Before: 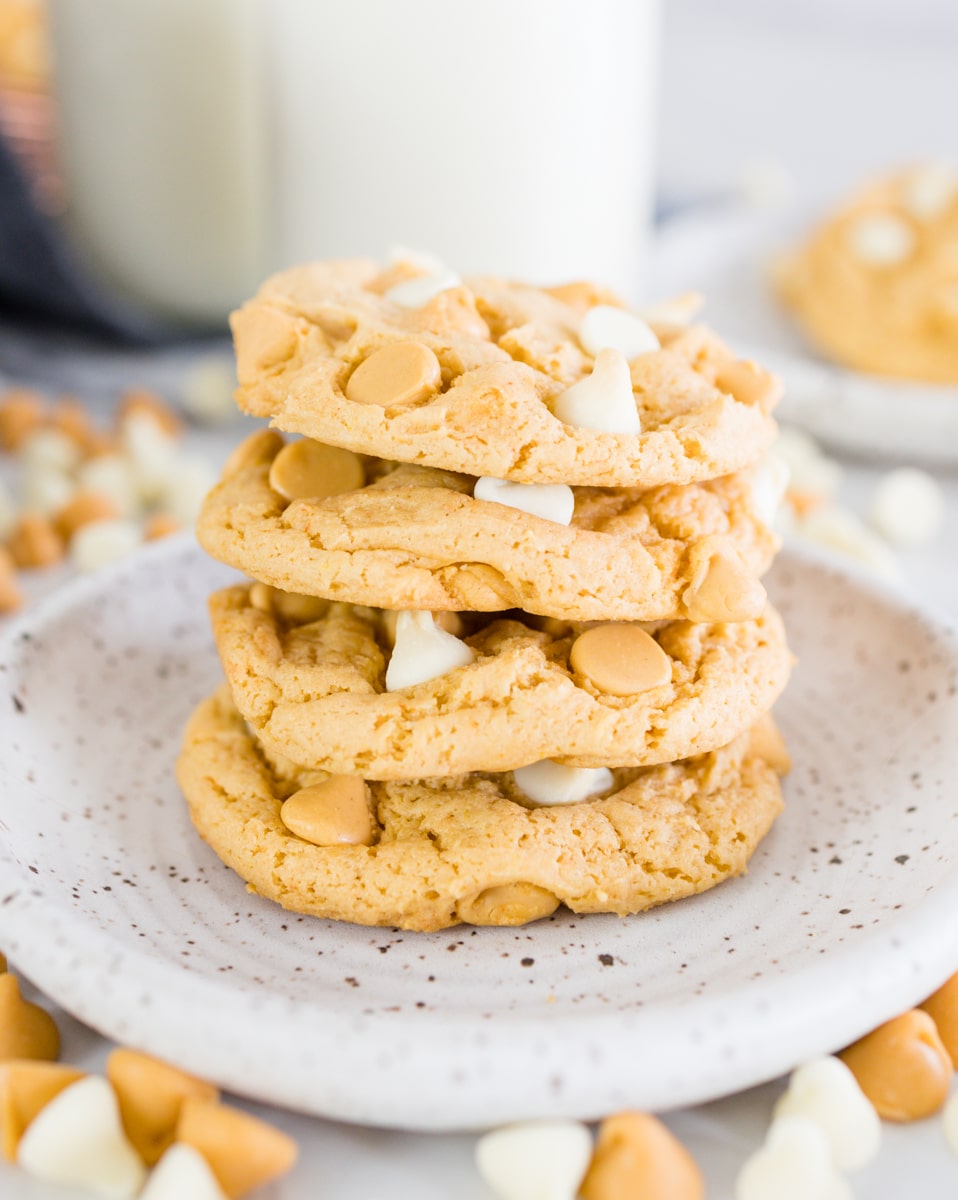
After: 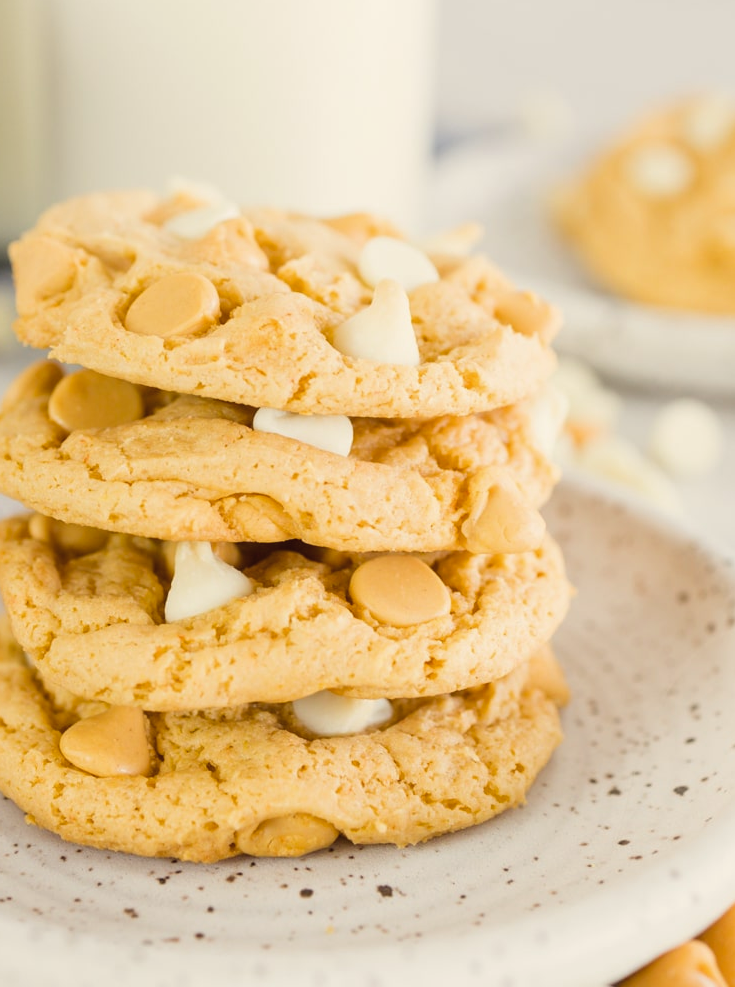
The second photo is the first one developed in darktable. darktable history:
color balance: lift [1.005, 1.002, 0.998, 0.998], gamma [1, 1.021, 1.02, 0.979], gain [0.923, 1.066, 1.056, 0.934]
crop: left 23.095%, top 5.827%, bottom 11.854%
